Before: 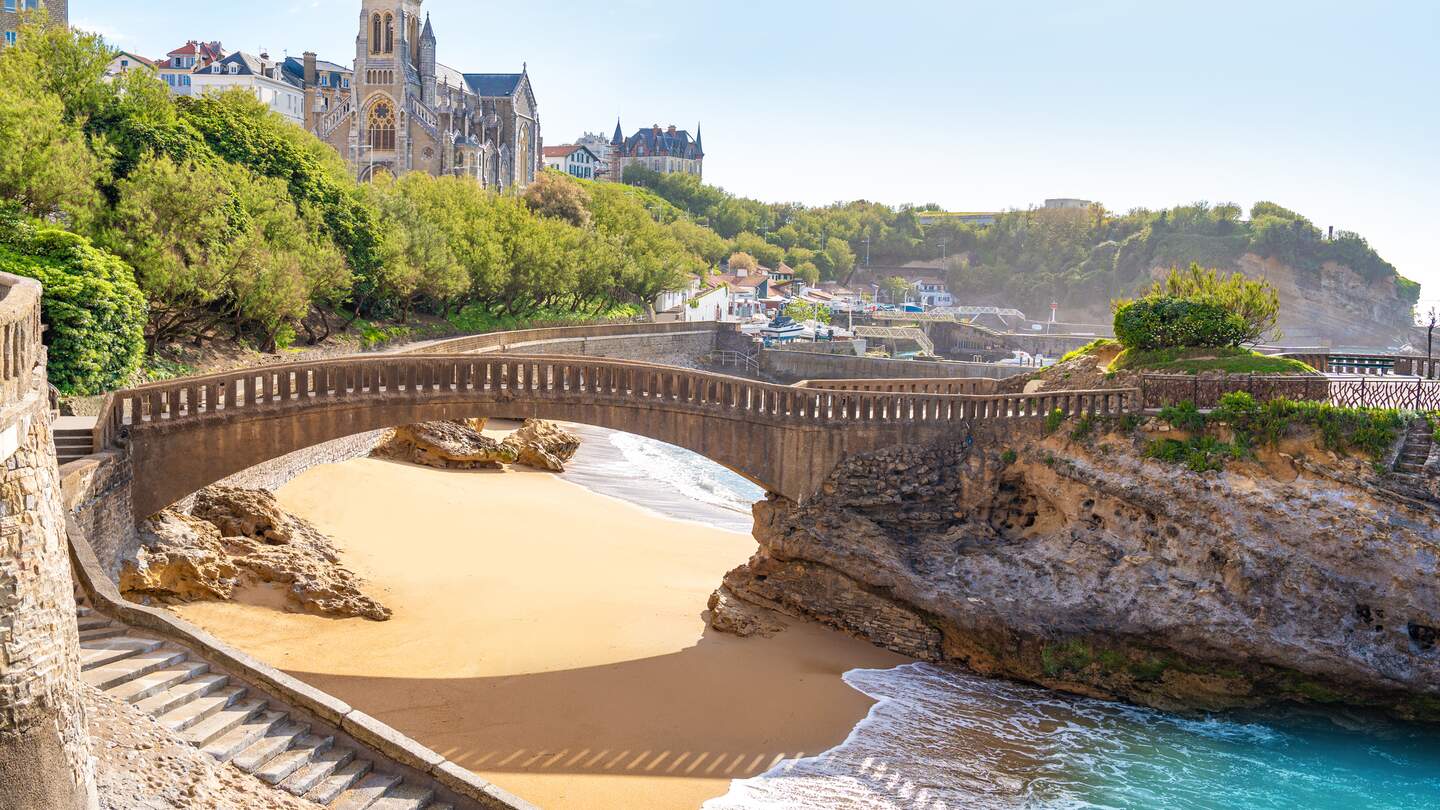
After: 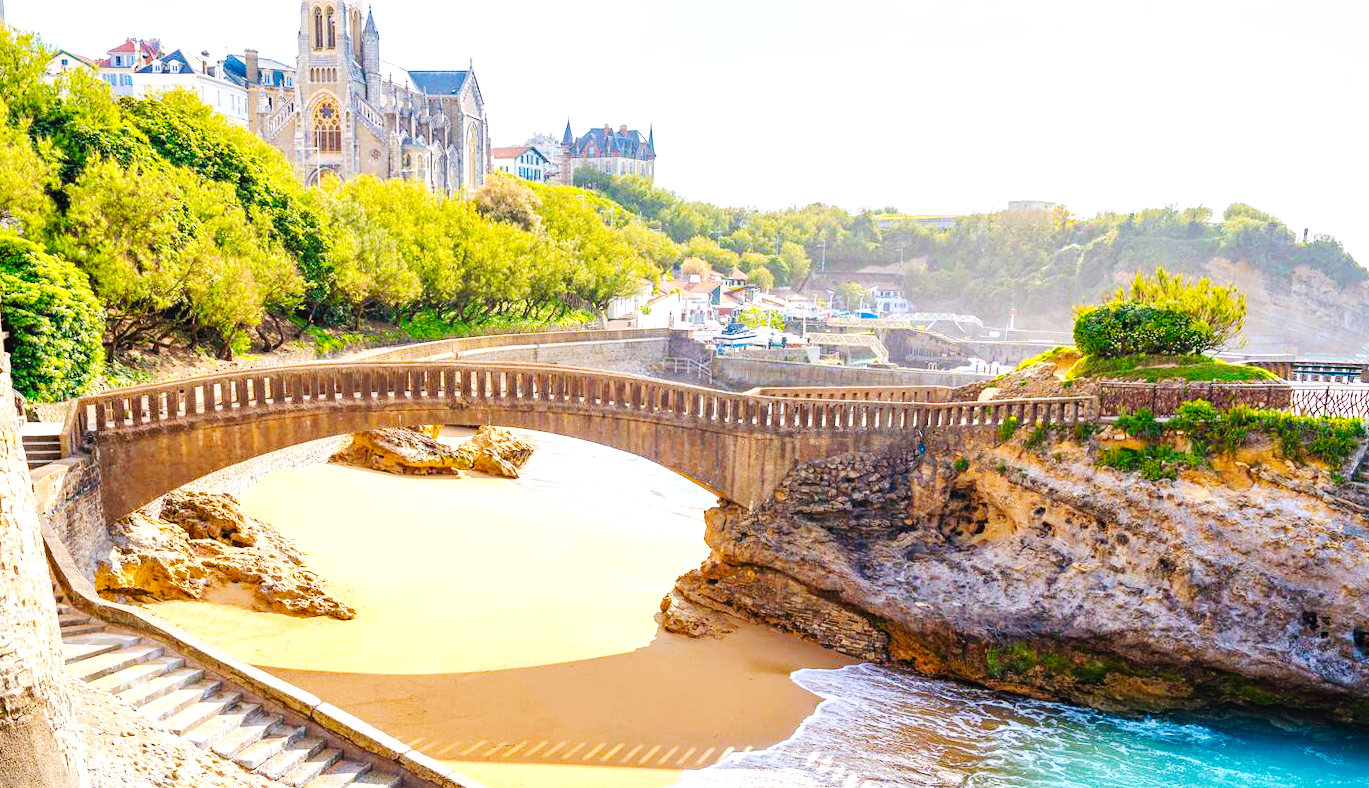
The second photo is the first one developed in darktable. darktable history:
exposure: black level correction 0, exposure 0.7 EV, compensate highlight preservation false
color balance rgb: perceptual saturation grading › global saturation 20%, global vibrance 20%
rotate and perspective: rotation 0.074°, lens shift (vertical) 0.096, lens shift (horizontal) -0.041, crop left 0.043, crop right 0.952, crop top 0.024, crop bottom 0.979
tone curve: curves: ch0 [(0, 0) (0.003, 0.002) (0.011, 0.009) (0.025, 0.019) (0.044, 0.031) (0.069, 0.04) (0.1, 0.059) (0.136, 0.092) (0.177, 0.134) (0.224, 0.192) (0.277, 0.262) (0.335, 0.348) (0.399, 0.446) (0.468, 0.554) (0.543, 0.646) (0.623, 0.731) (0.709, 0.807) (0.801, 0.867) (0.898, 0.931) (1, 1)], preserve colors none
